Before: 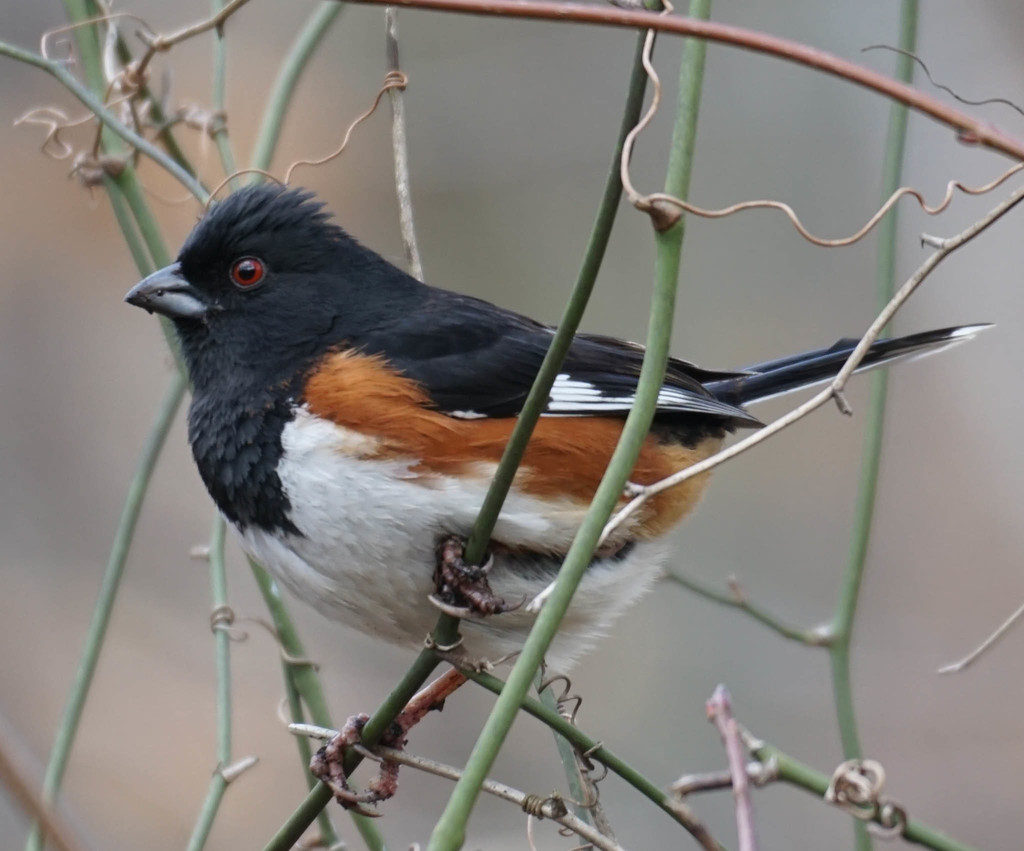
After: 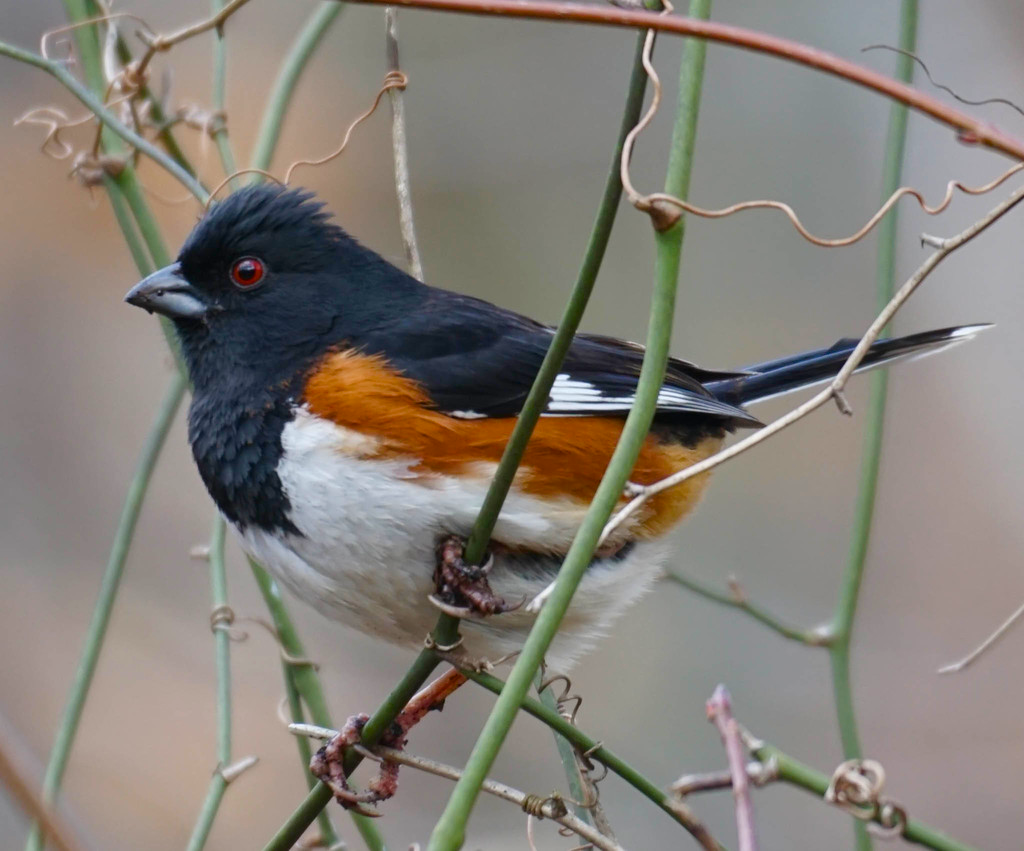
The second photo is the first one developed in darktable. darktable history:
color balance rgb: linear chroma grading › global chroma 25.408%, perceptual saturation grading › global saturation 0.78%, perceptual saturation grading › highlights -18.773%, perceptual saturation grading › mid-tones 6.777%, perceptual saturation grading › shadows 27.849%, global vibrance 20%
